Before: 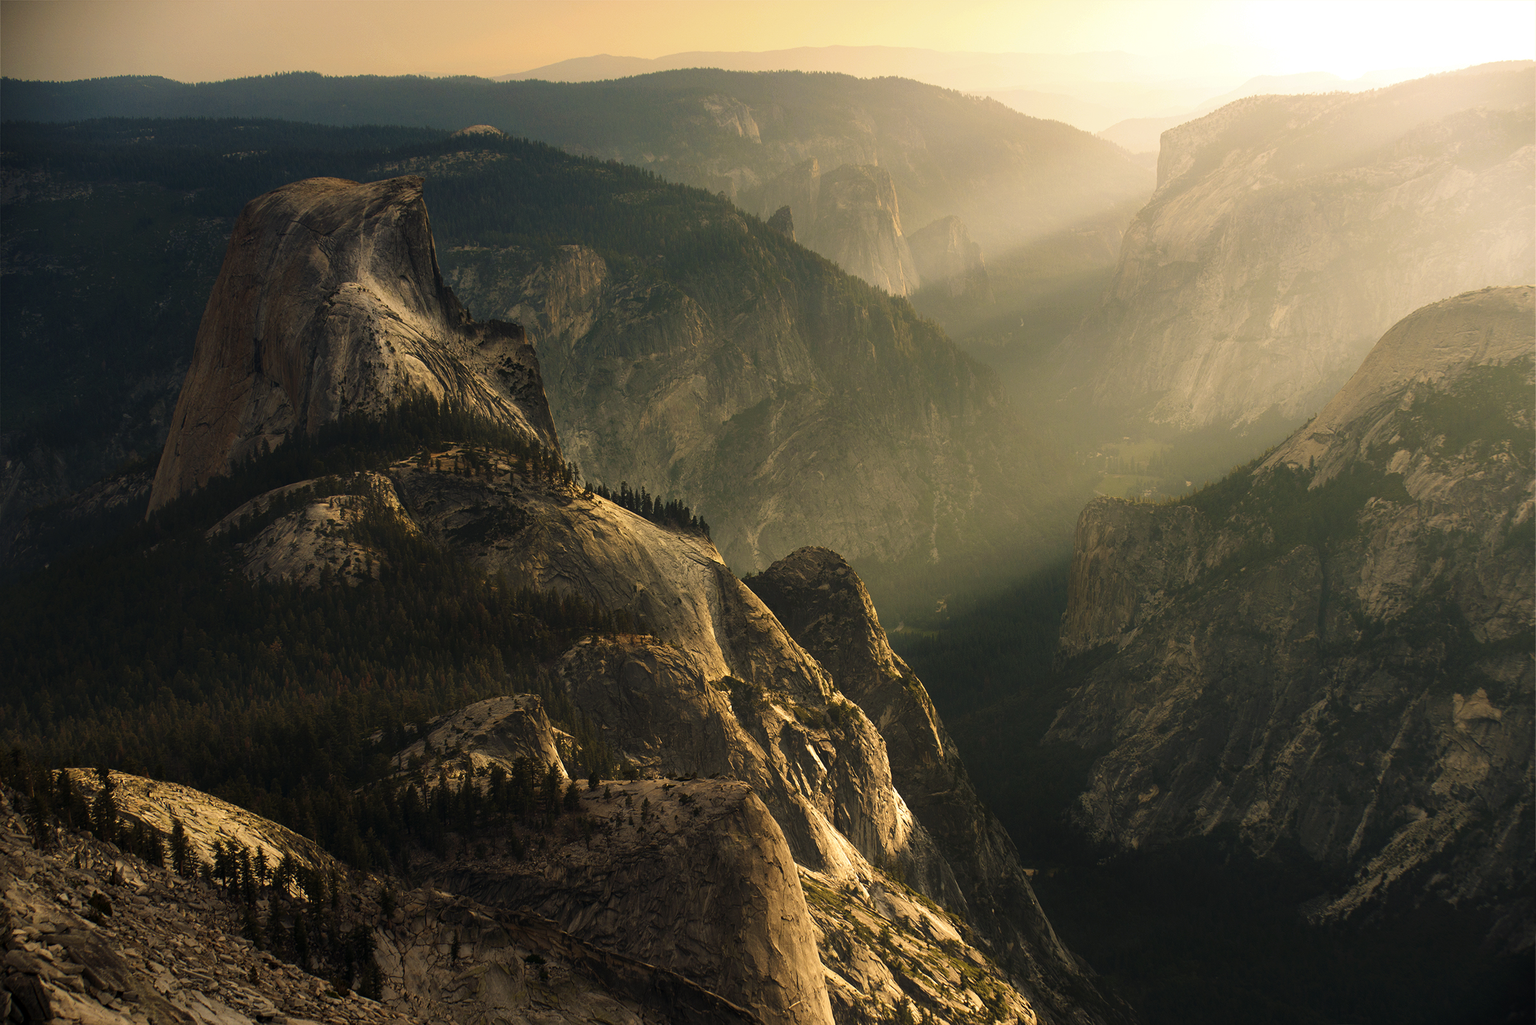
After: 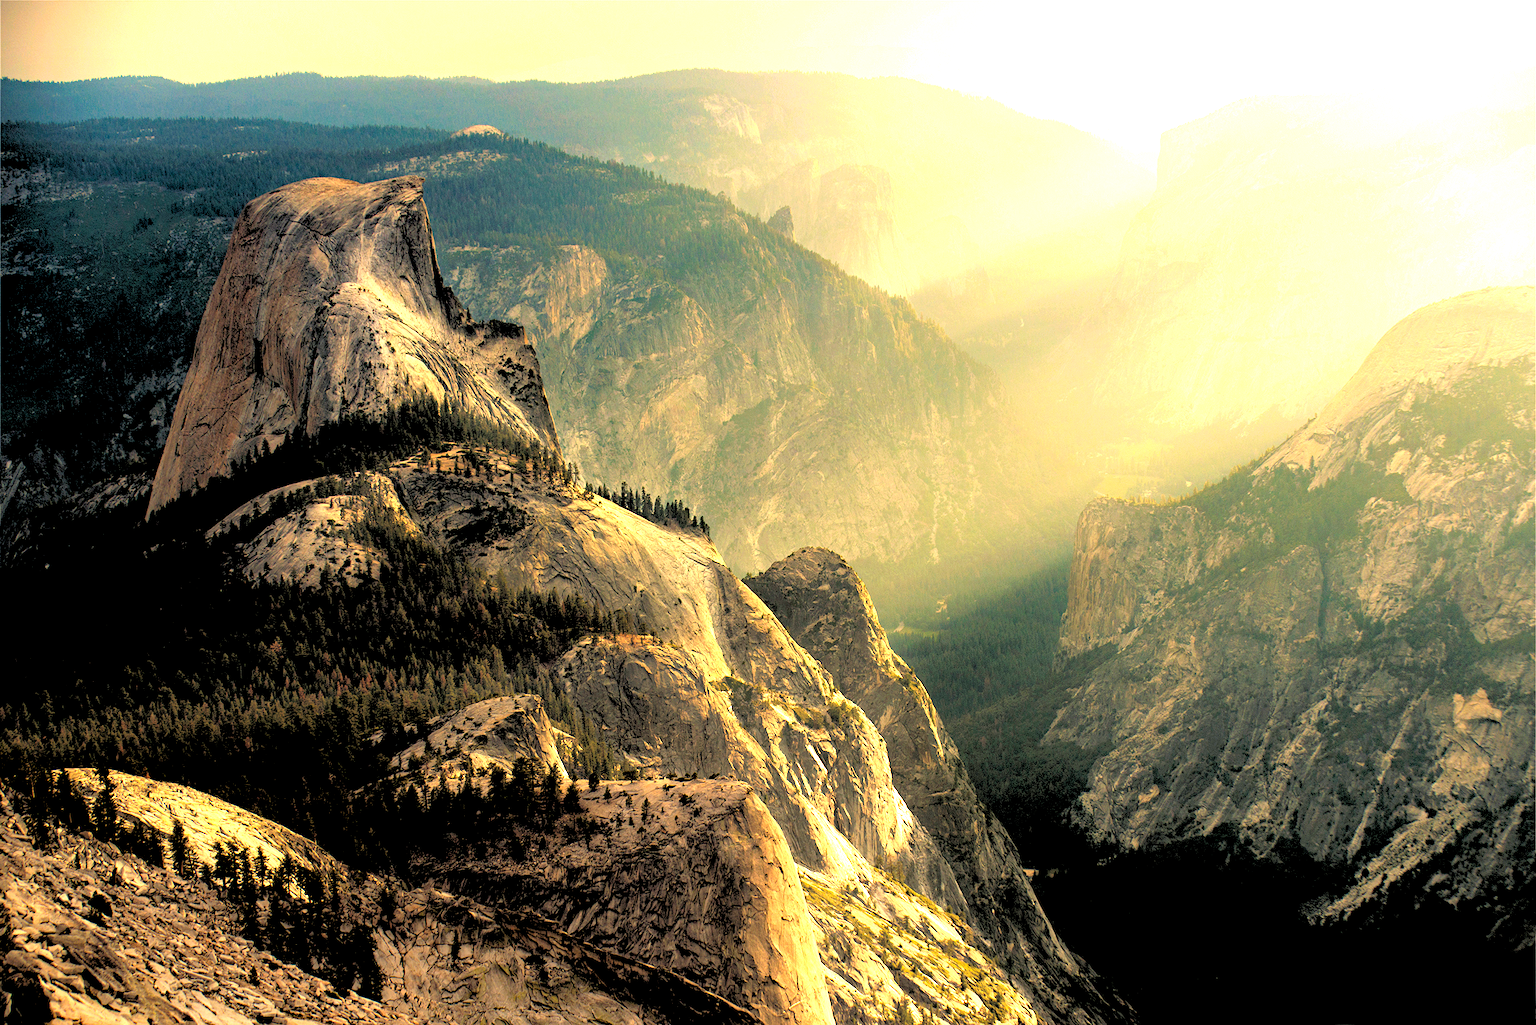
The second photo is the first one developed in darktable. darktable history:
rgb levels: levels [[0.027, 0.429, 0.996], [0, 0.5, 1], [0, 0.5, 1]]
exposure: black level correction 0, exposure 1.9 EV, compensate highlight preservation false
haze removal: strength 0.29, distance 0.25, compatibility mode true, adaptive false
